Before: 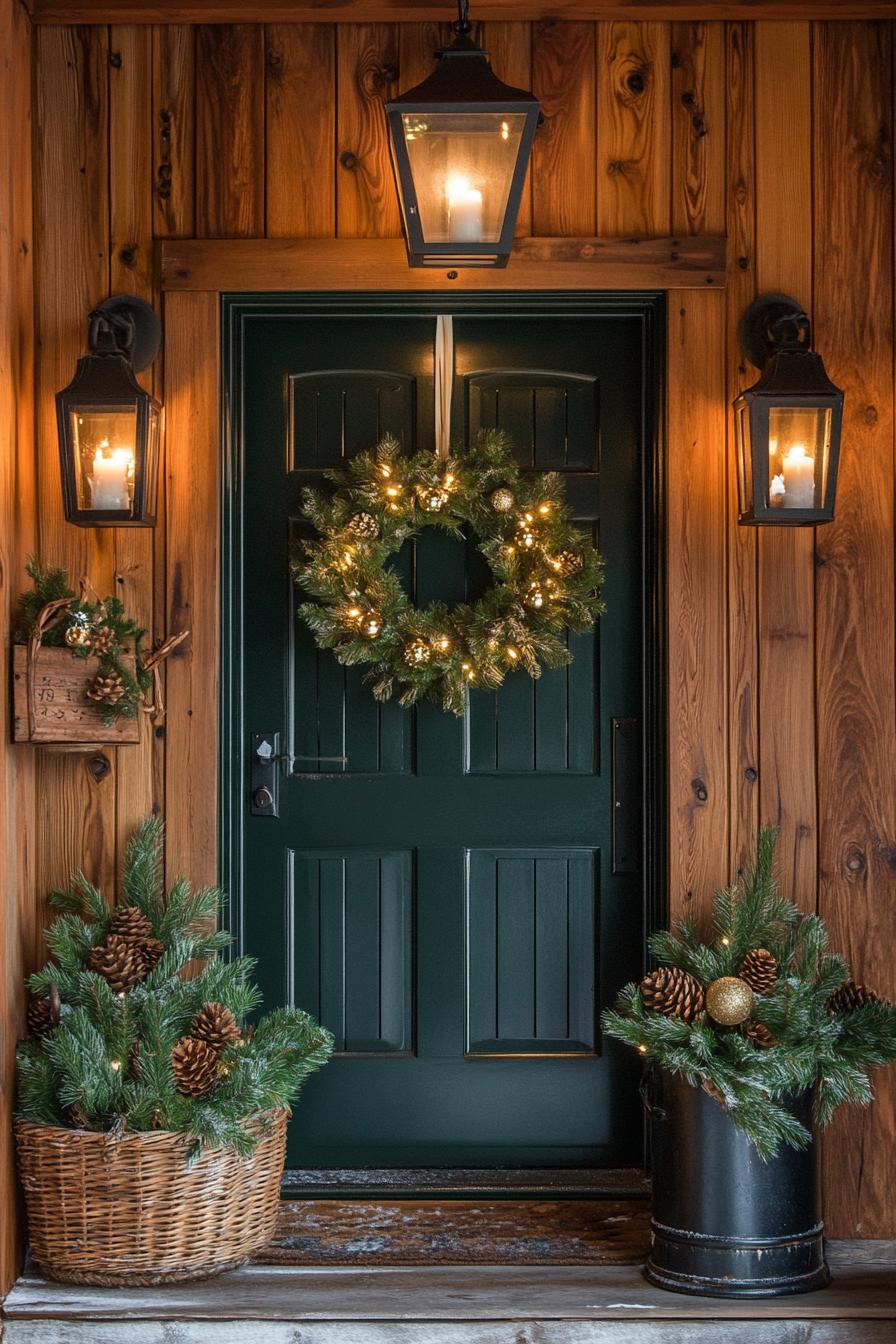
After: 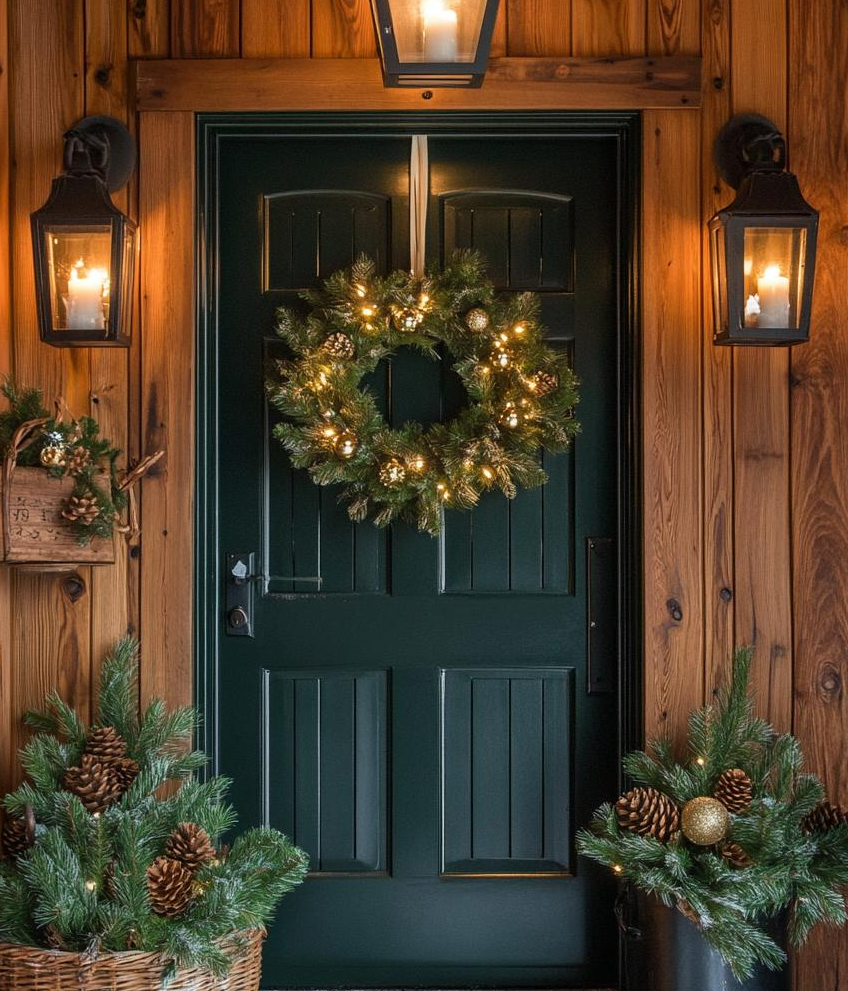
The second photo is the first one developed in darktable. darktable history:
crop and rotate: left 2.891%, top 13.43%, right 2.425%, bottom 12.767%
